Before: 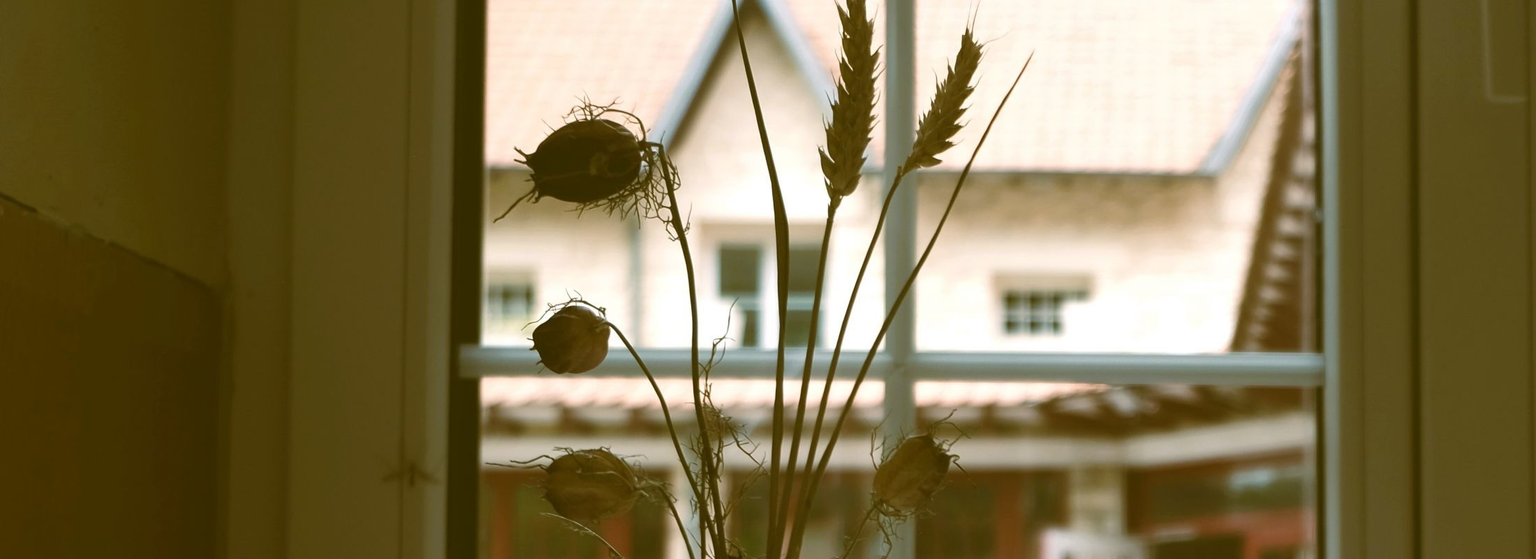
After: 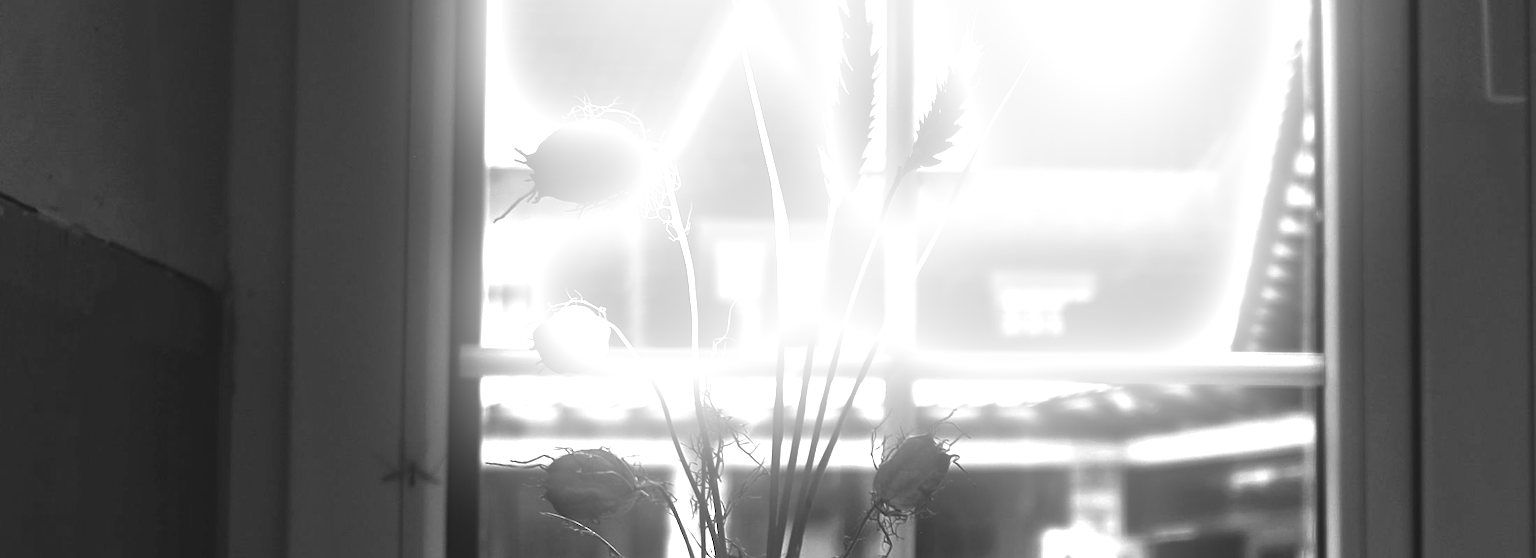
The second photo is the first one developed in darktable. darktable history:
contrast brightness saturation: contrast -0.03, brightness -0.59, saturation -1
sharpen: amount 0.2
shadows and highlights: shadows 37.27, highlights -28.18, soften with gaussian
bloom: on, module defaults
color balance rgb: perceptual saturation grading › global saturation 30%, global vibrance 20%
exposure: black level correction 0.001, exposure 1.646 EV, compensate exposure bias true, compensate highlight preservation false
